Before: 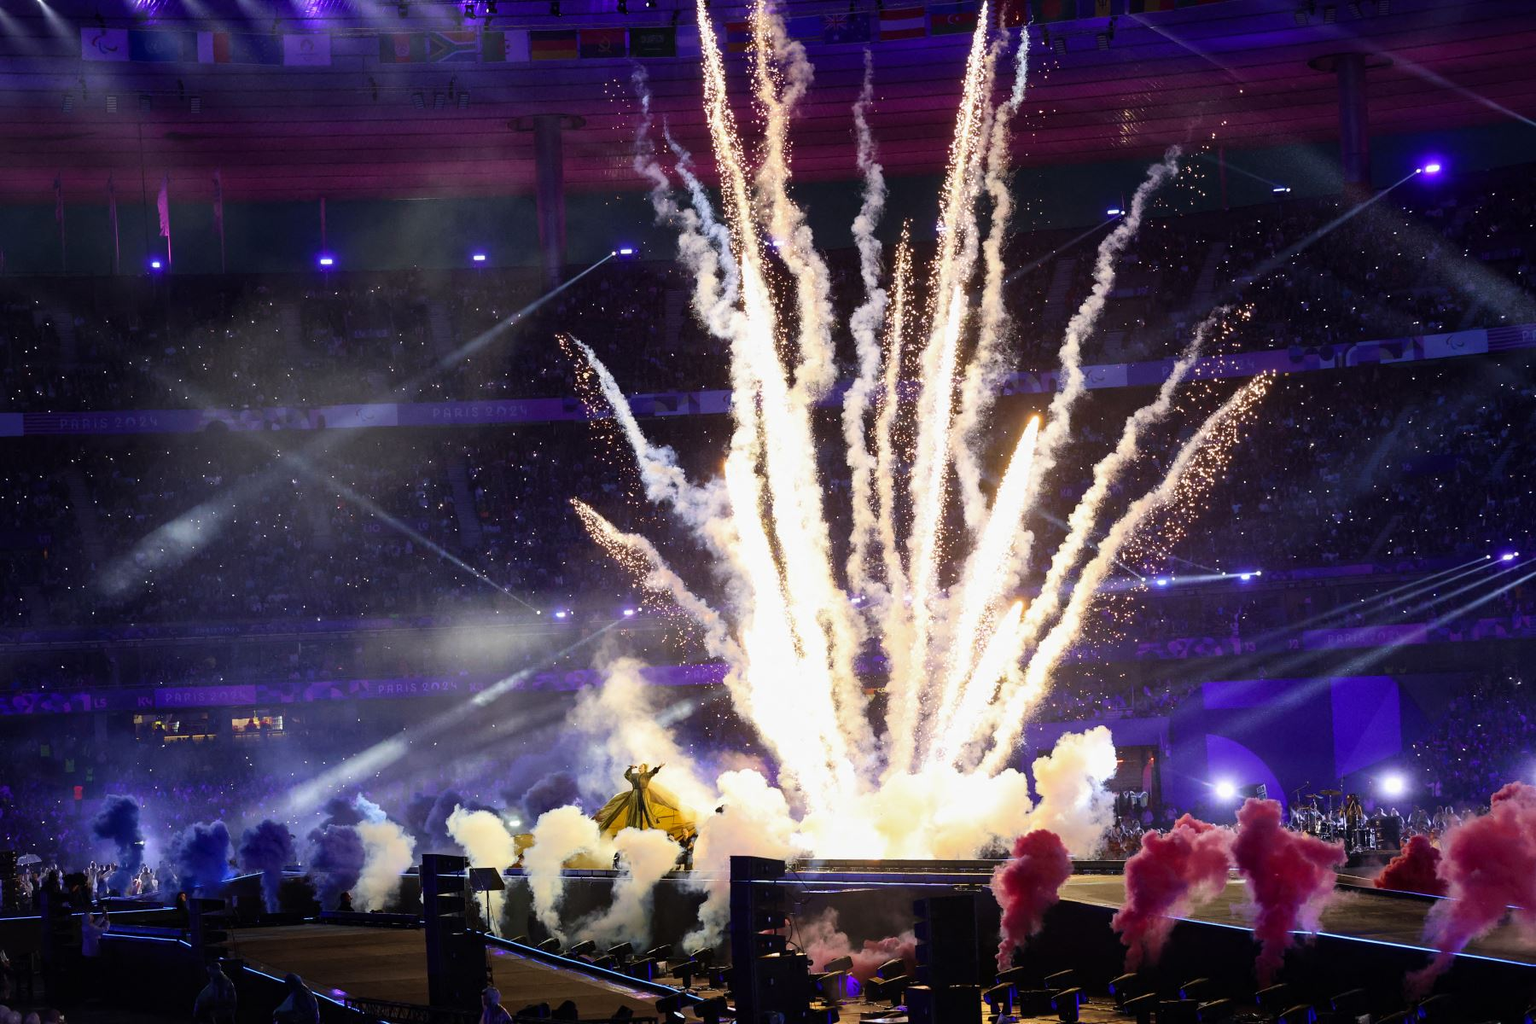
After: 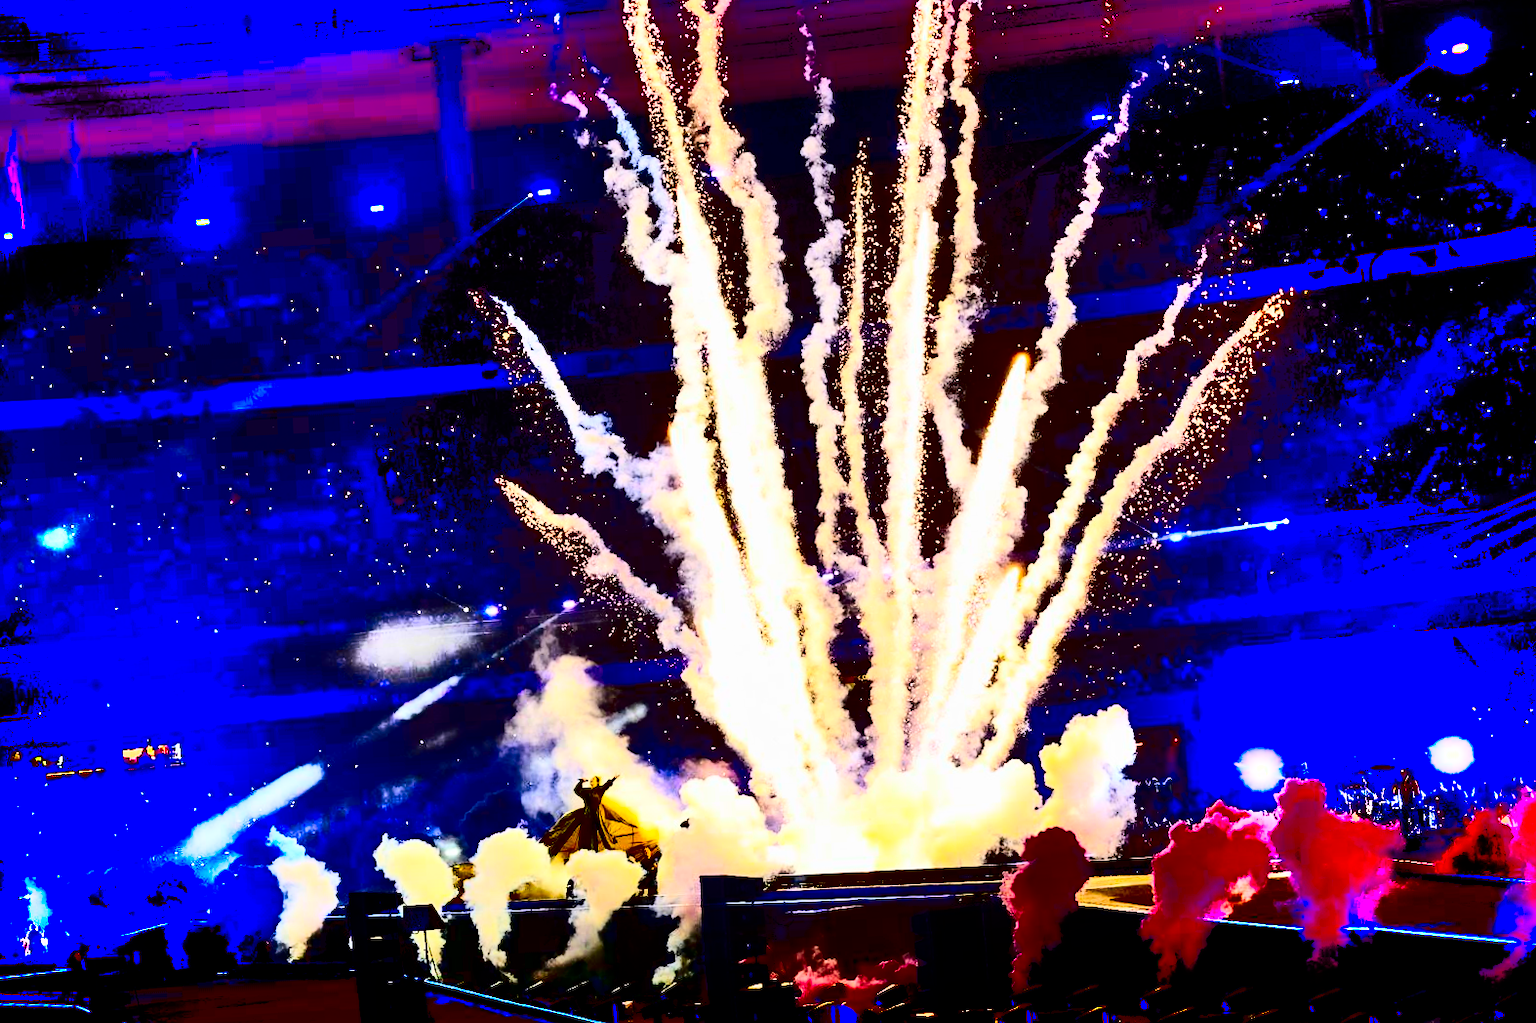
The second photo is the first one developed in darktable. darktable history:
contrast brightness saturation: contrast 0.756, brightness -0.989, saturation 0.997
crop and rotate: angle 3.04°, left 5.684%, top 5.707%
shadows and highlights: shadows 75.3, highlights -60.6, soften with gaussian
